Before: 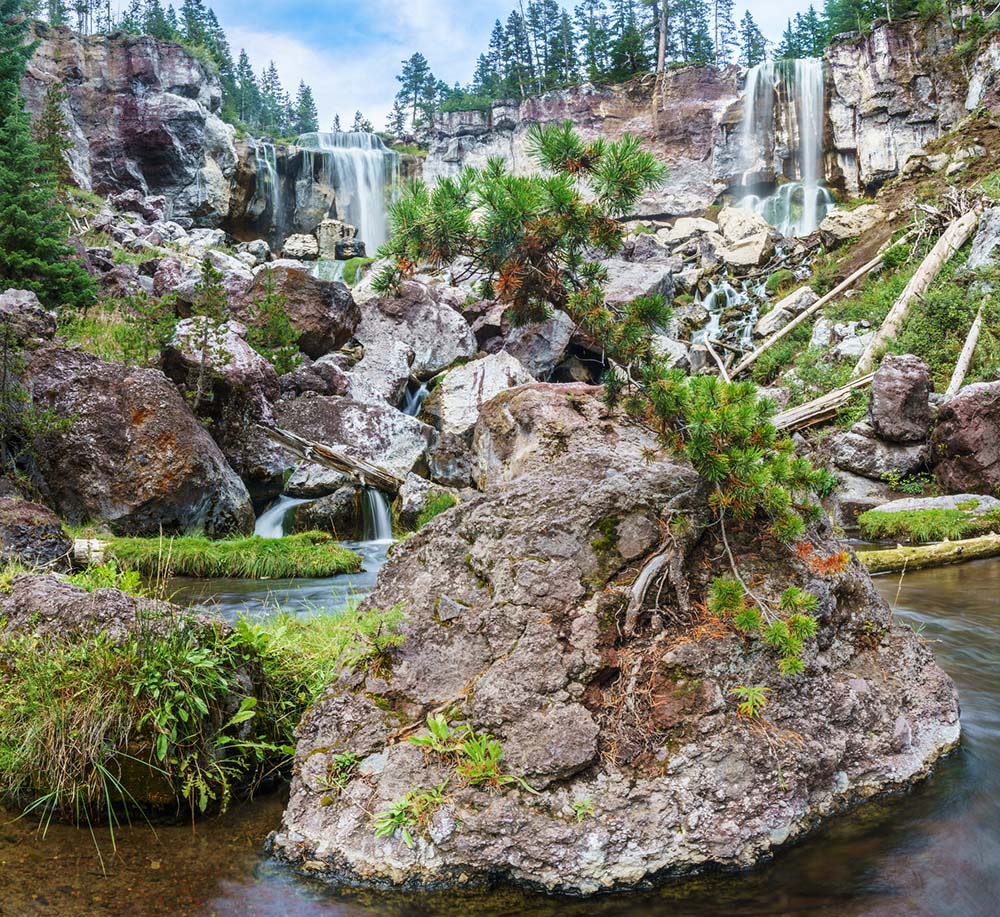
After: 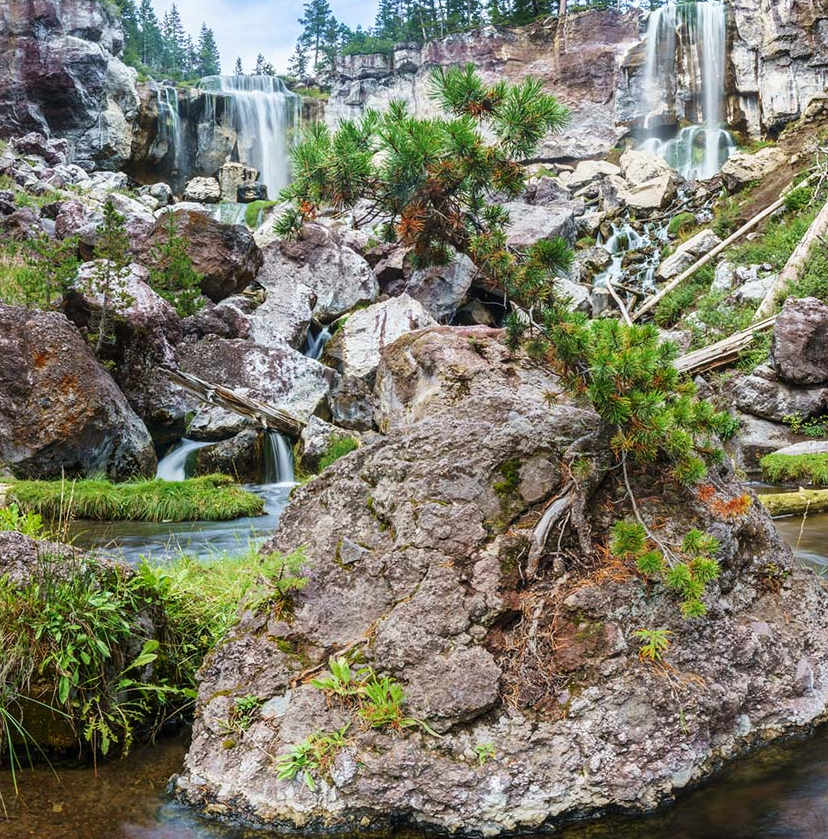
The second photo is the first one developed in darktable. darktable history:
crop: left 9.807%, top 6.259%, right 7.334%, bottom 2.177%
tone equalizer: on, module defaults
